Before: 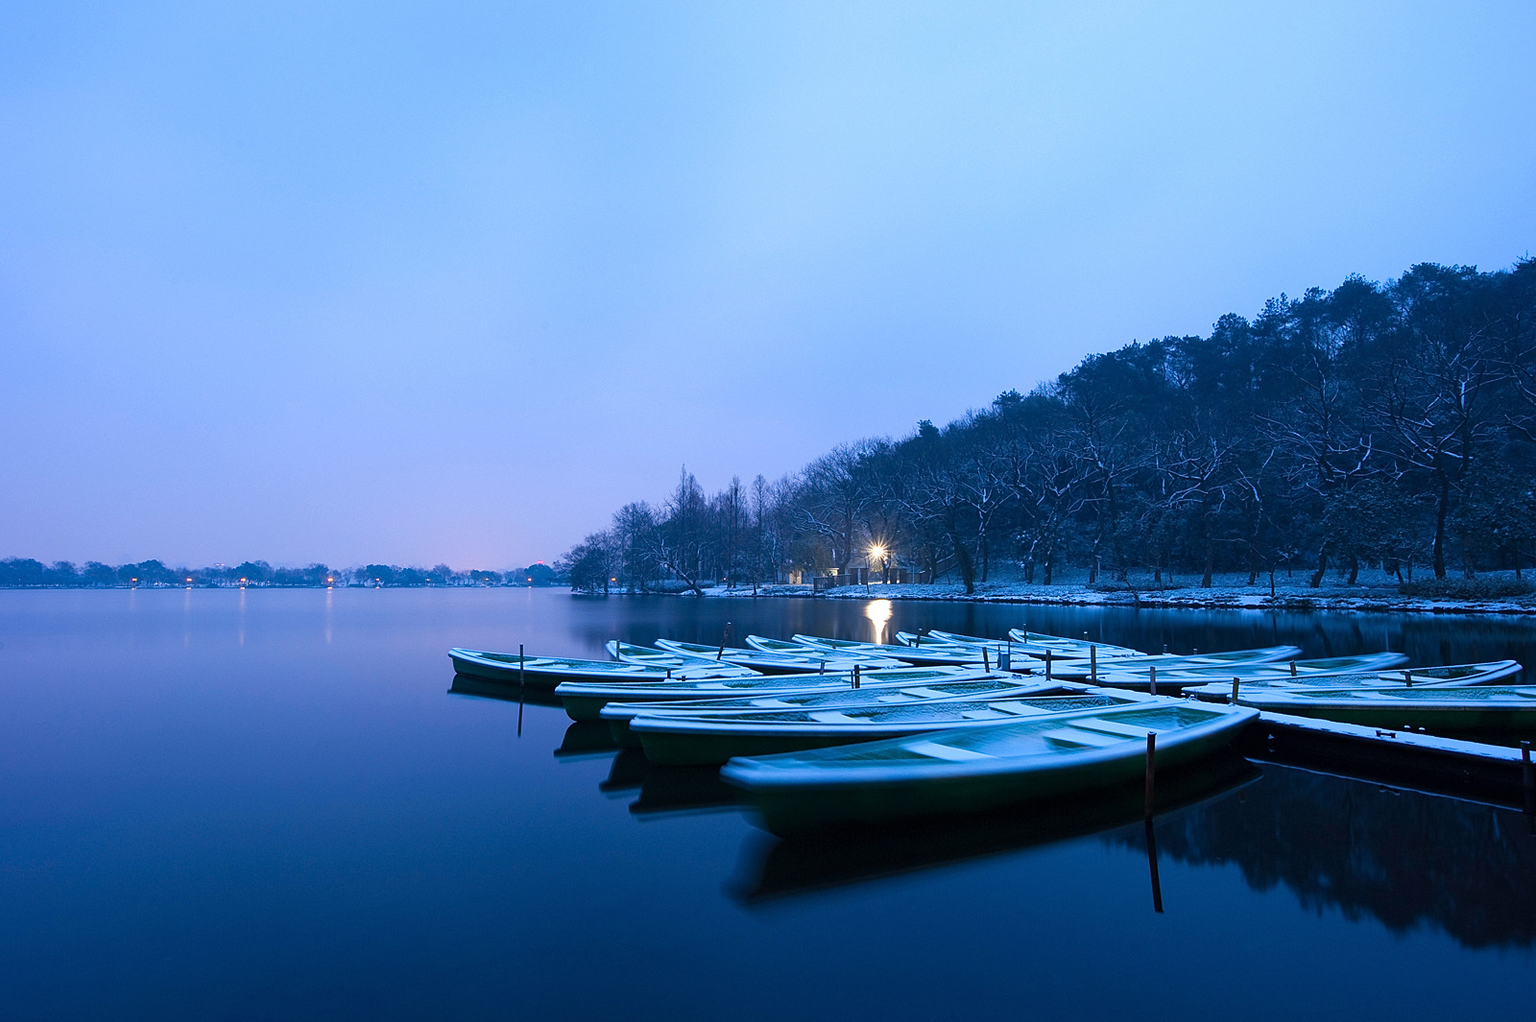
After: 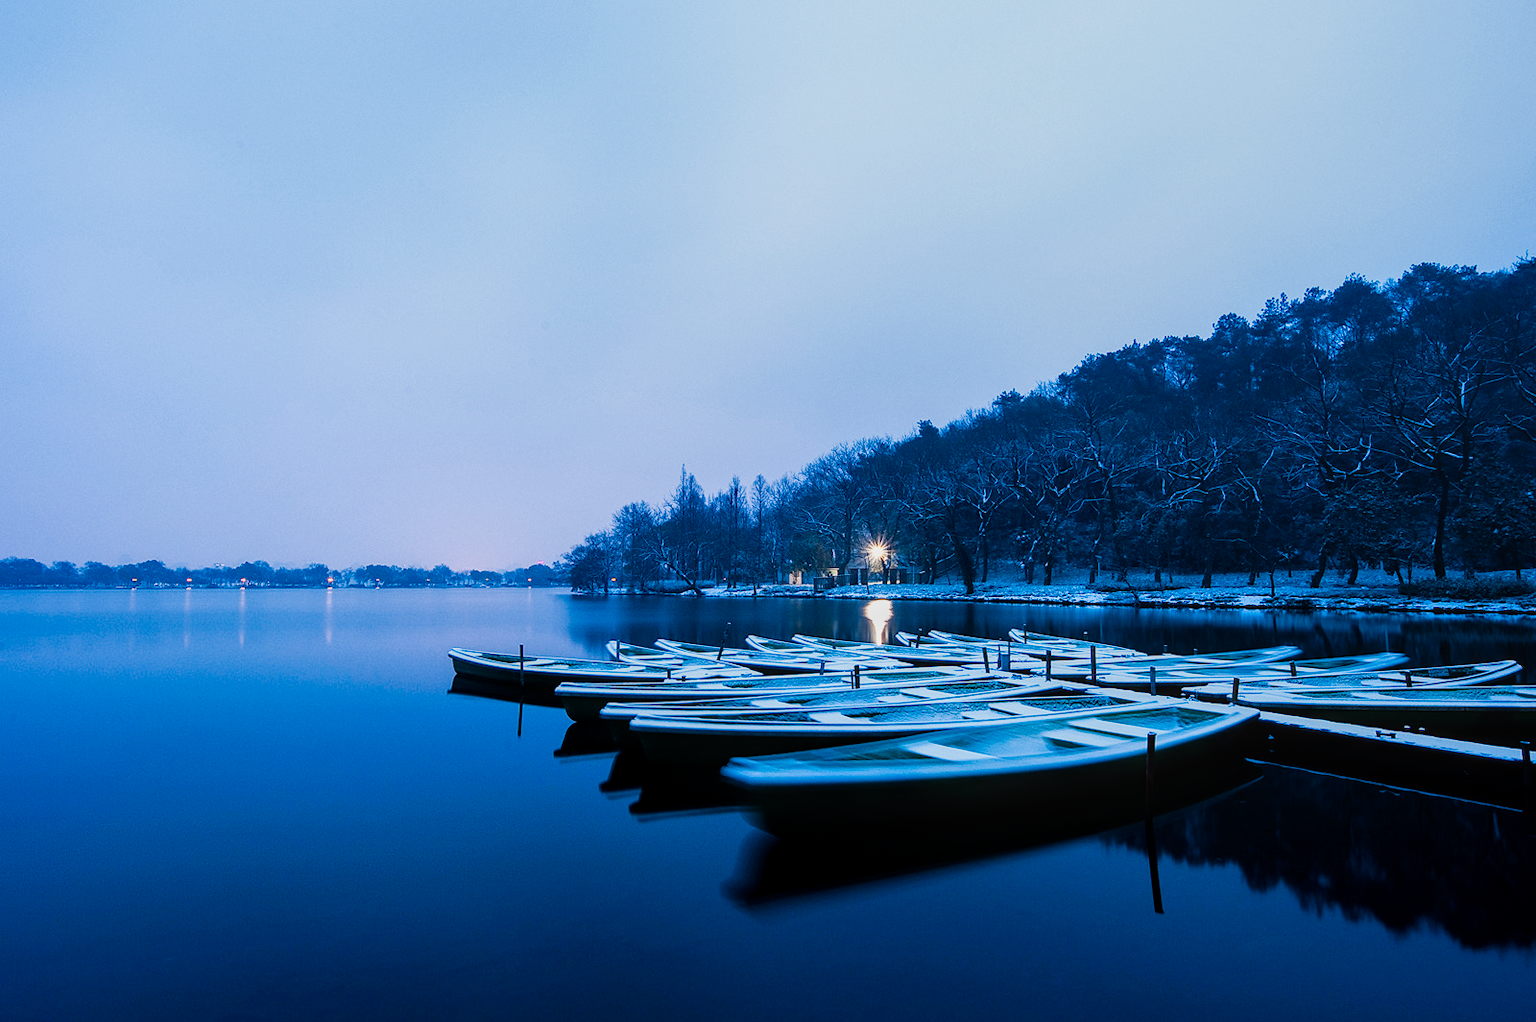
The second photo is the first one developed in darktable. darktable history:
sigmoid: contrast 1.8
color zones: curves: ch1 [(0.235, 0.558) (0.75, 0.5)]; ch2 [(0.25, 0.462) (0.749, 0.457)], mix 40.67%
local contrast: on, module defaults
